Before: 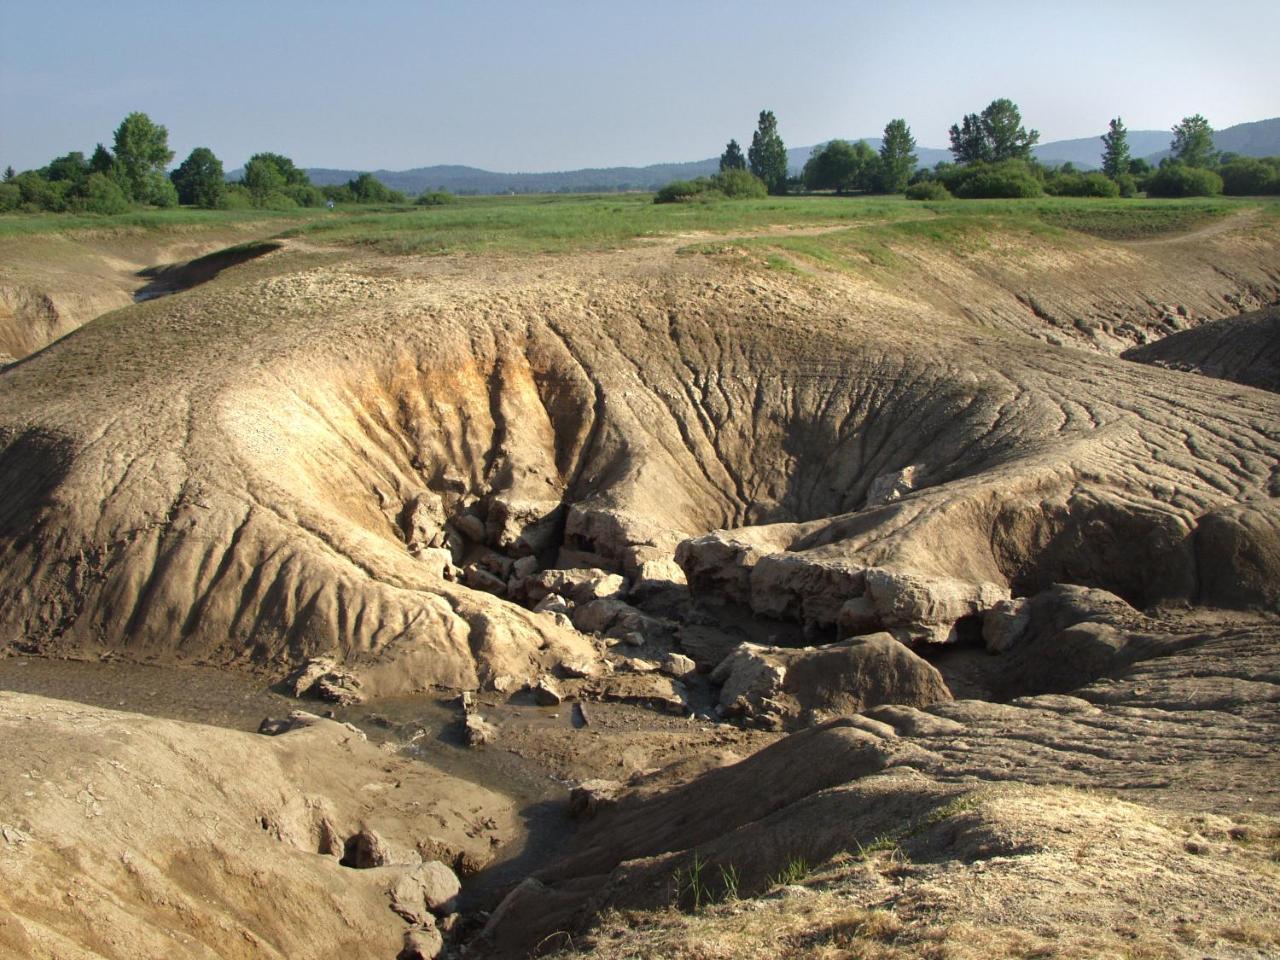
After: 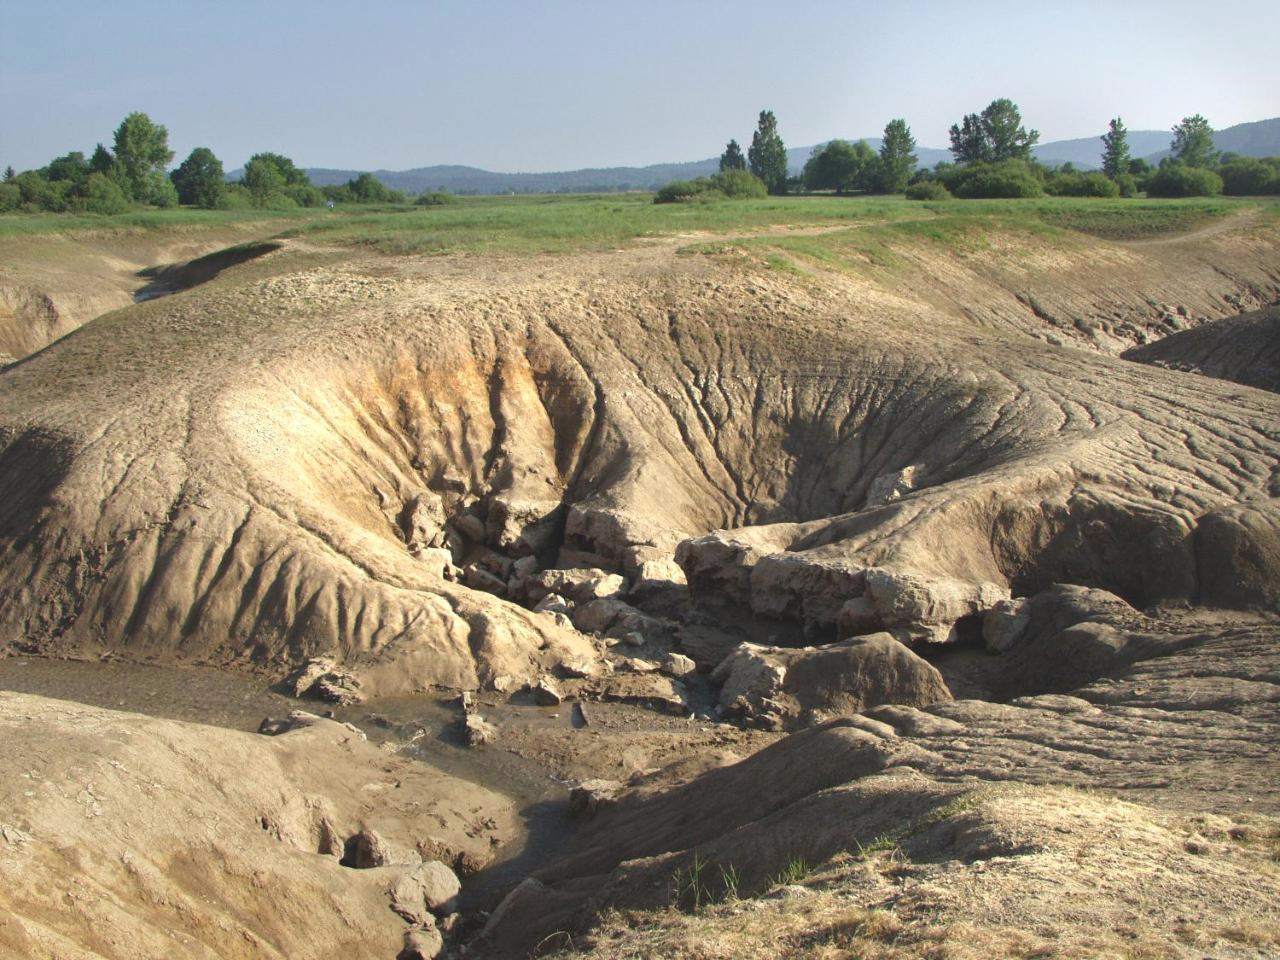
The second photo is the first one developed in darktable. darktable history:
color balance "[matte effect]": lift [1.007, 1, 1, 1], gamma [1.097, 1, 1, 1]
